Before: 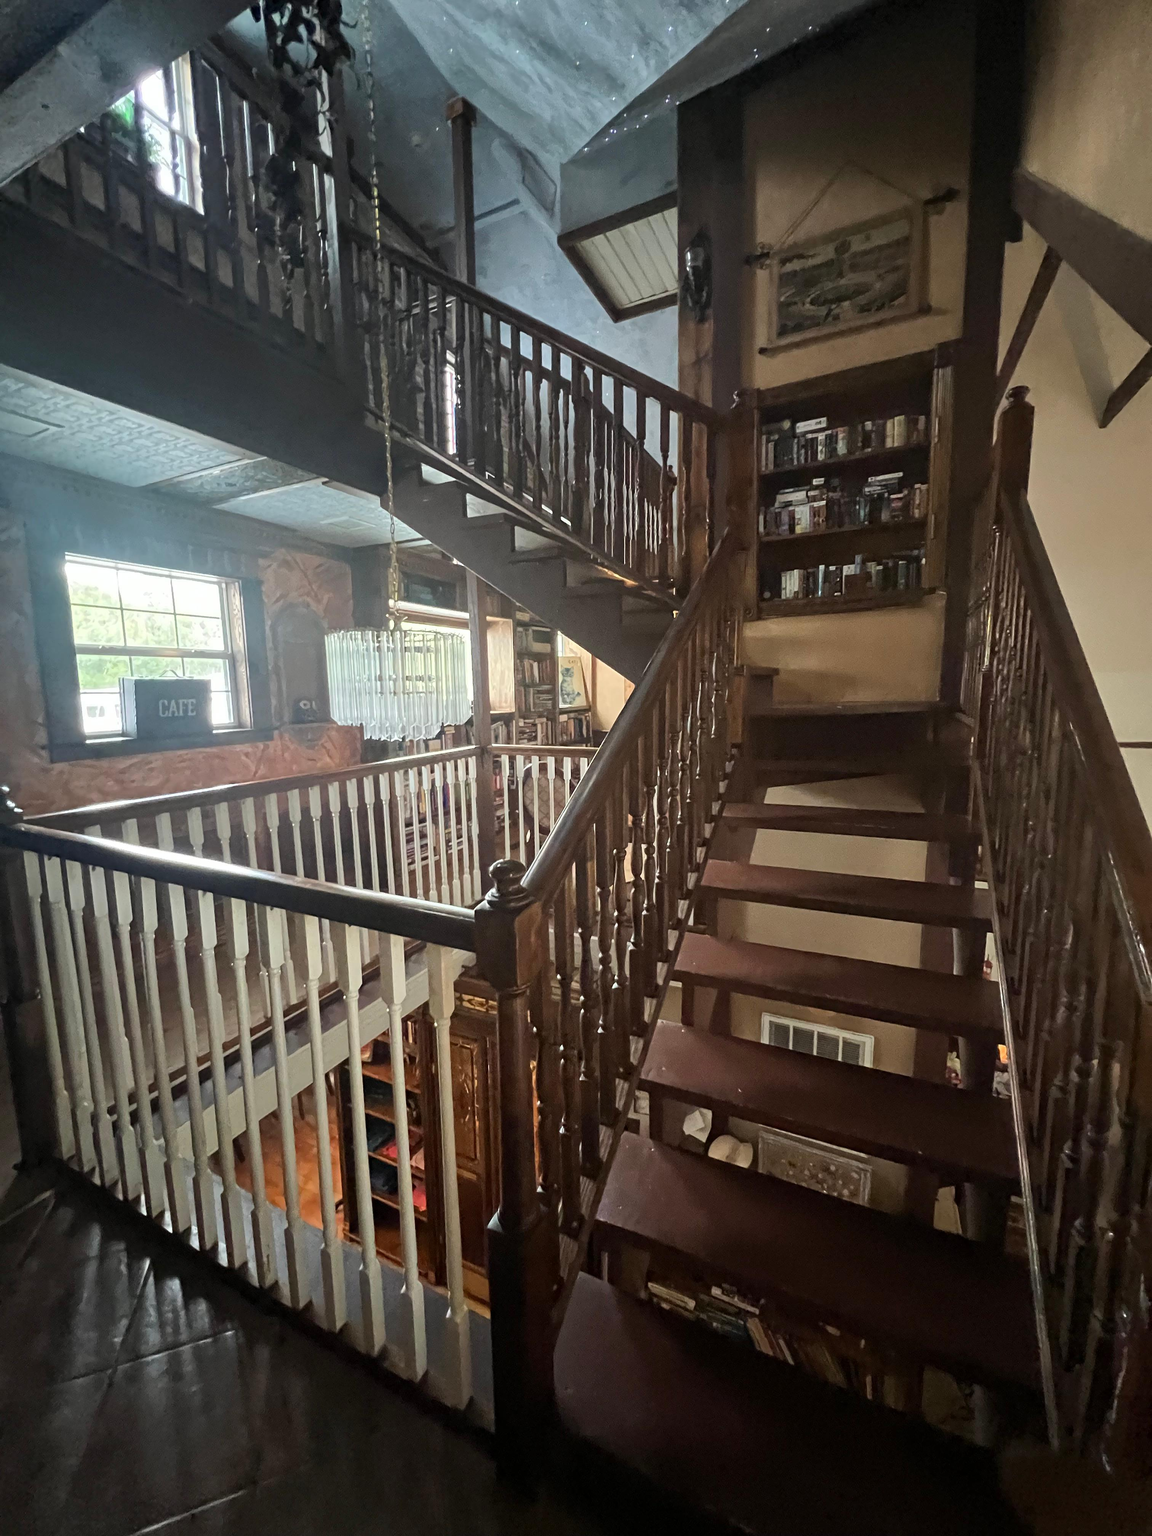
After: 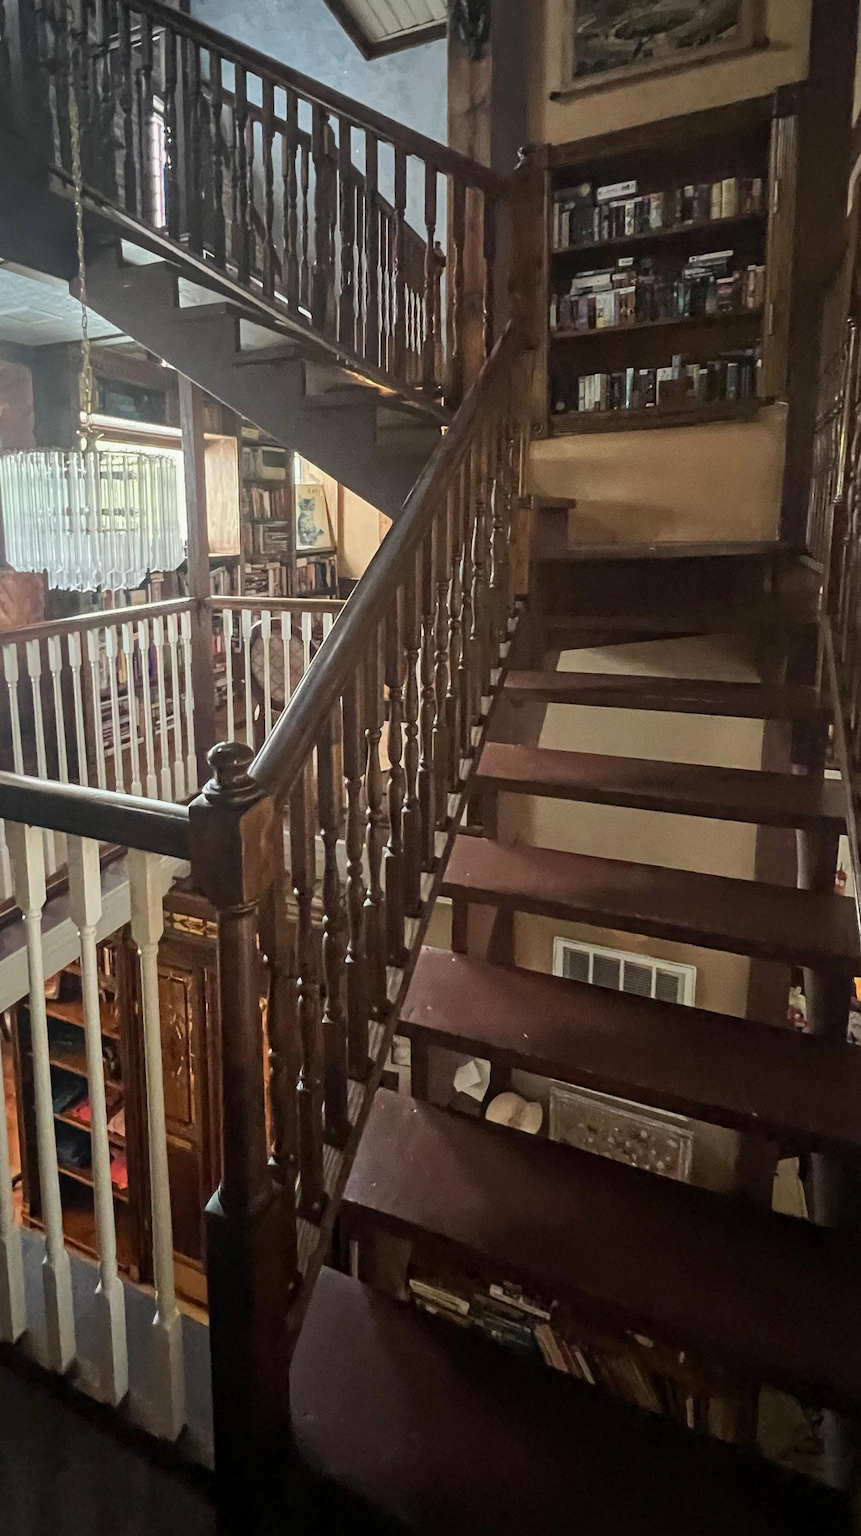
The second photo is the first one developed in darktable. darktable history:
local contrast: detail 109%
crop and rotate: left 28.332%, top 17.945%, right 12.758%, bottom 3.327%
